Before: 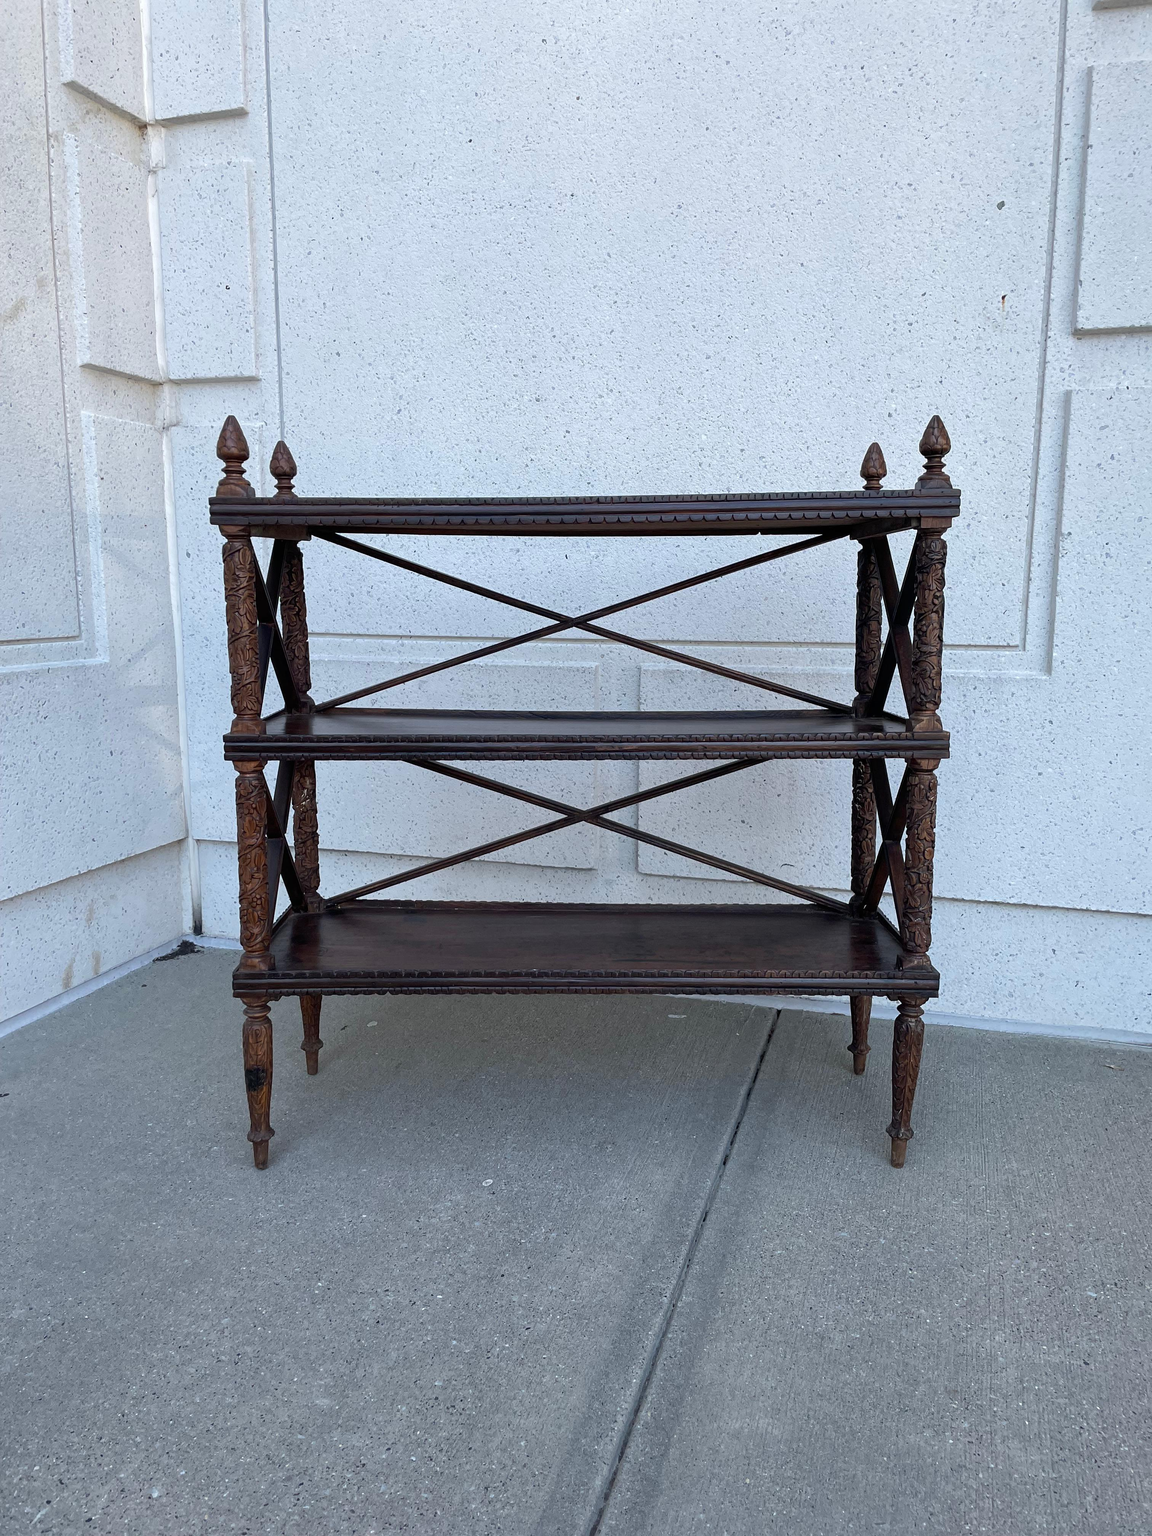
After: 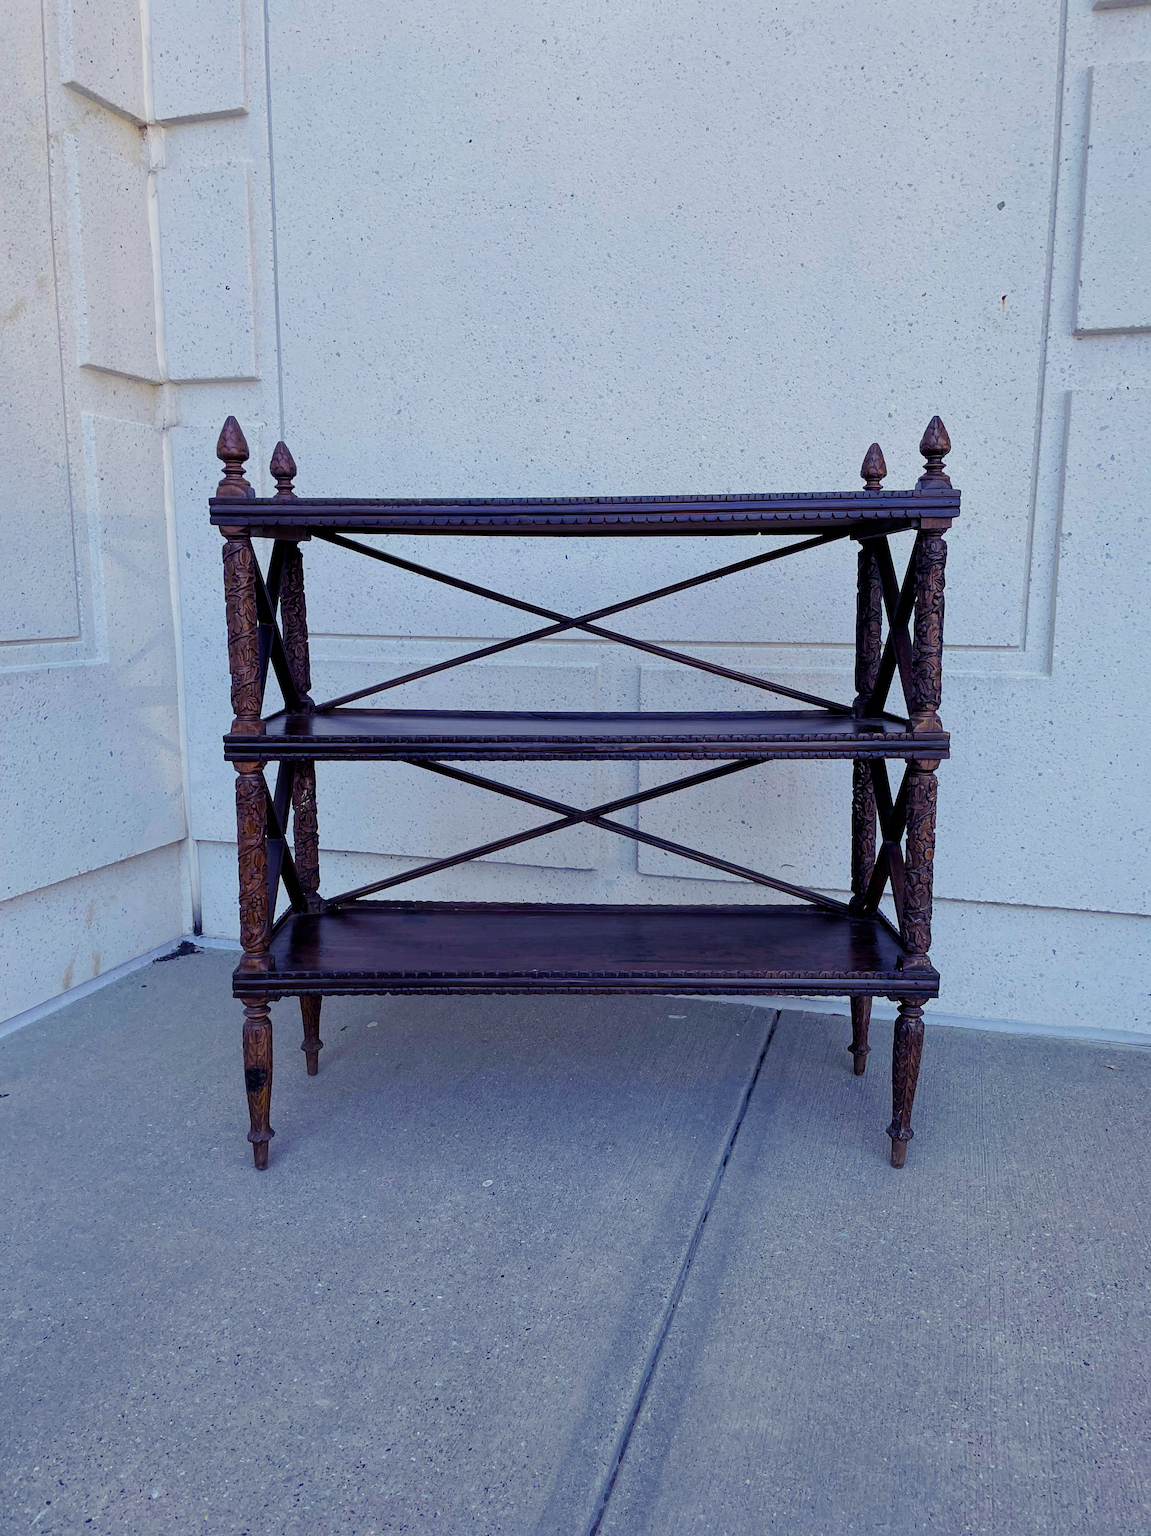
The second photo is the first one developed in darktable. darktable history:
crop: left 0.065%
color balance rgb: shadows lift › luminance -29.157%, shadows lift › chroma 15.345%, shadows lift › hue 269.67°, highlights gain › luminance 0.822%, highlights gain › chroma 0.517%, highlights gain › hue 41.81°, perceptual saturation grading › global saturation 25.142%, global vibrance 40.371%
filmic rgb: black relative exposure -7.97 EV, white relative exposure 4.02 EV, threshold 5.94 EV, hardness 4.21, contrast 0.921, enable highlight reconstruction true
